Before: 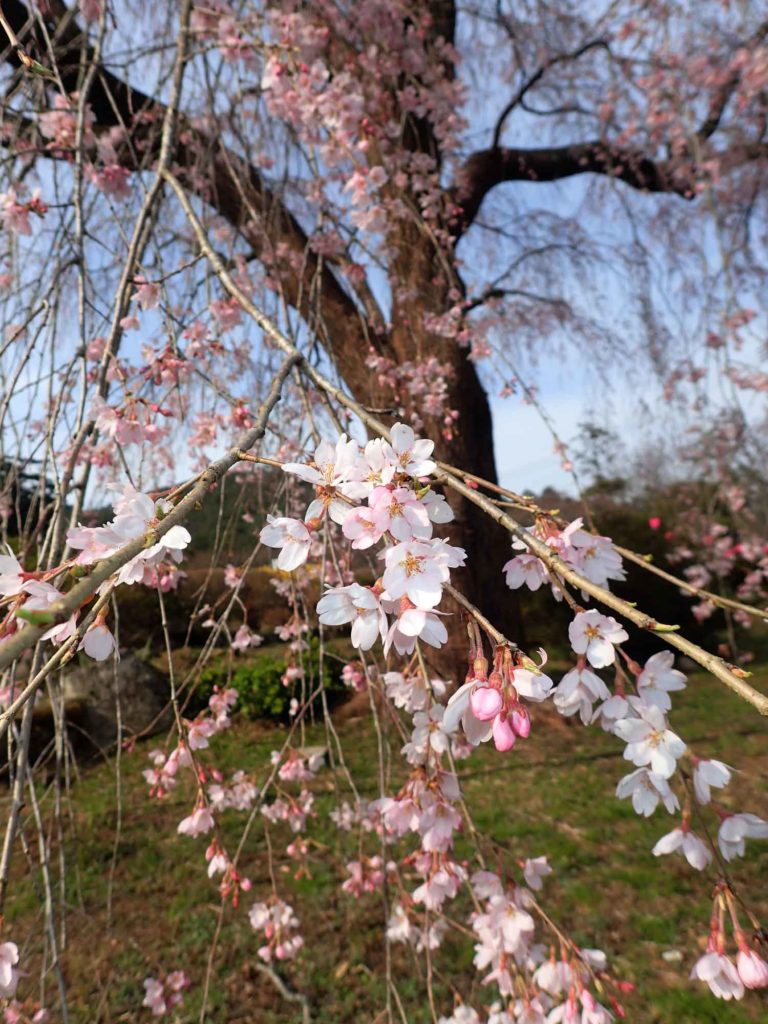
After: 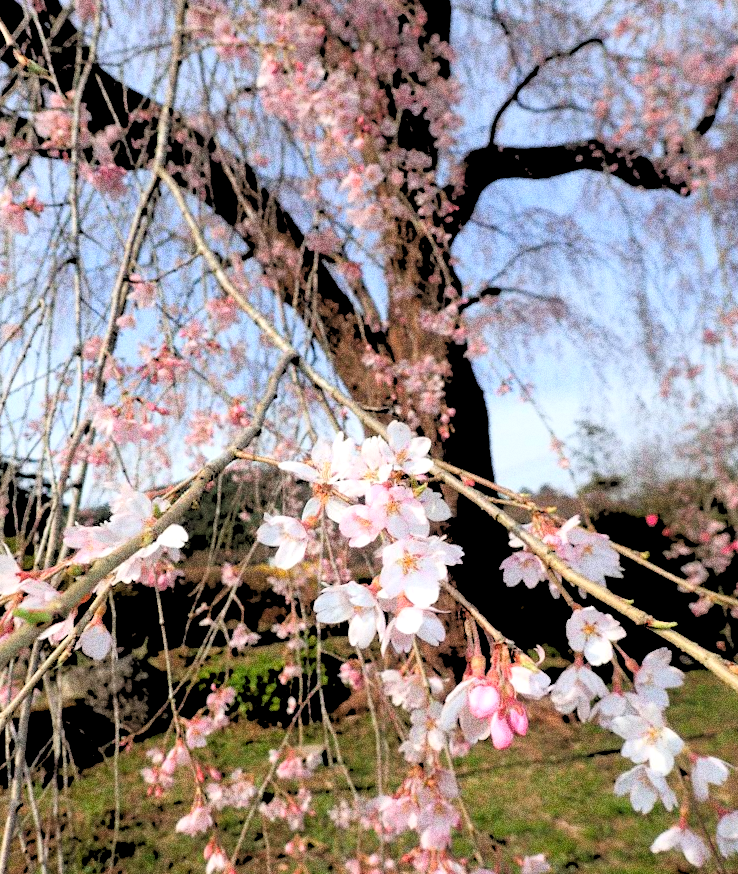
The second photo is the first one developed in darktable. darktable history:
grain: coarseness 10.62 ISO, strength 55.56%
crop and rotate: angle 0.2°, left 0.275%, right 3.127%, bottom 14.18%
levels: levels [0, 0.476, 0.951]
rgb levels: levels [[0.027, 0.429, 0.996], [0, 0.5, 1], [0, 0.5, 1]]
